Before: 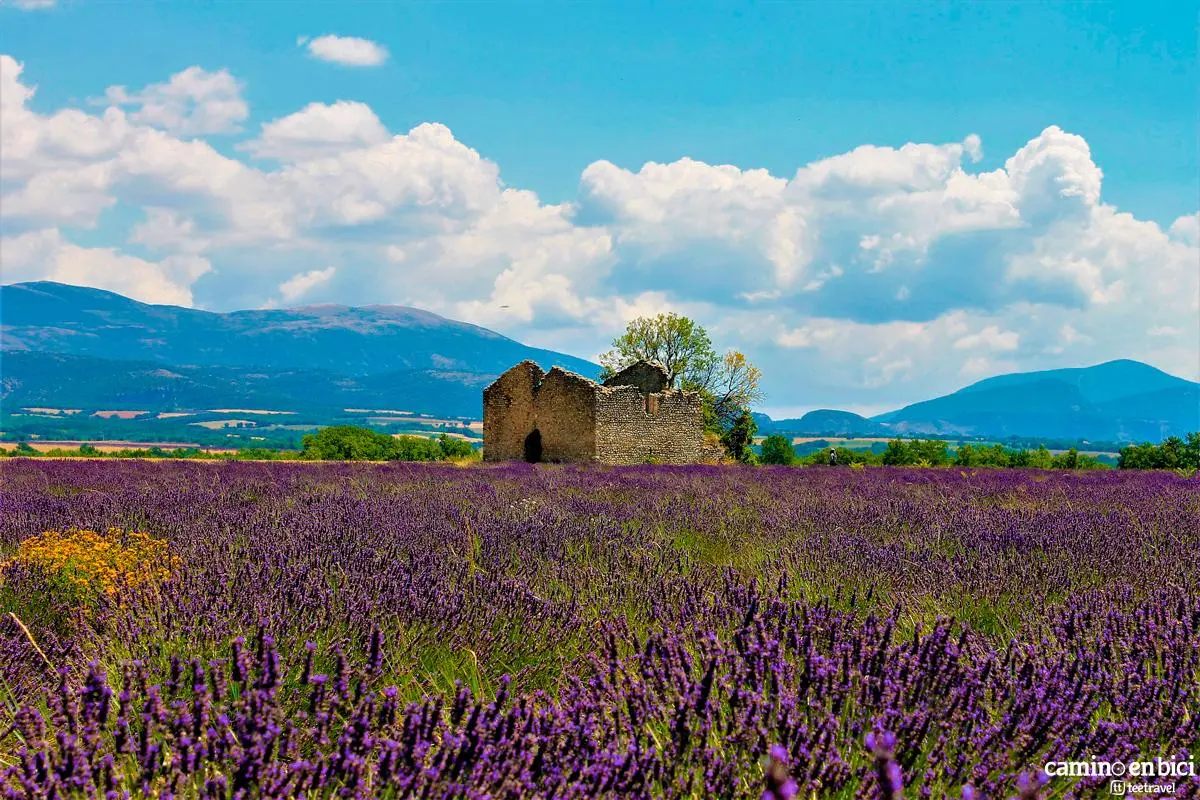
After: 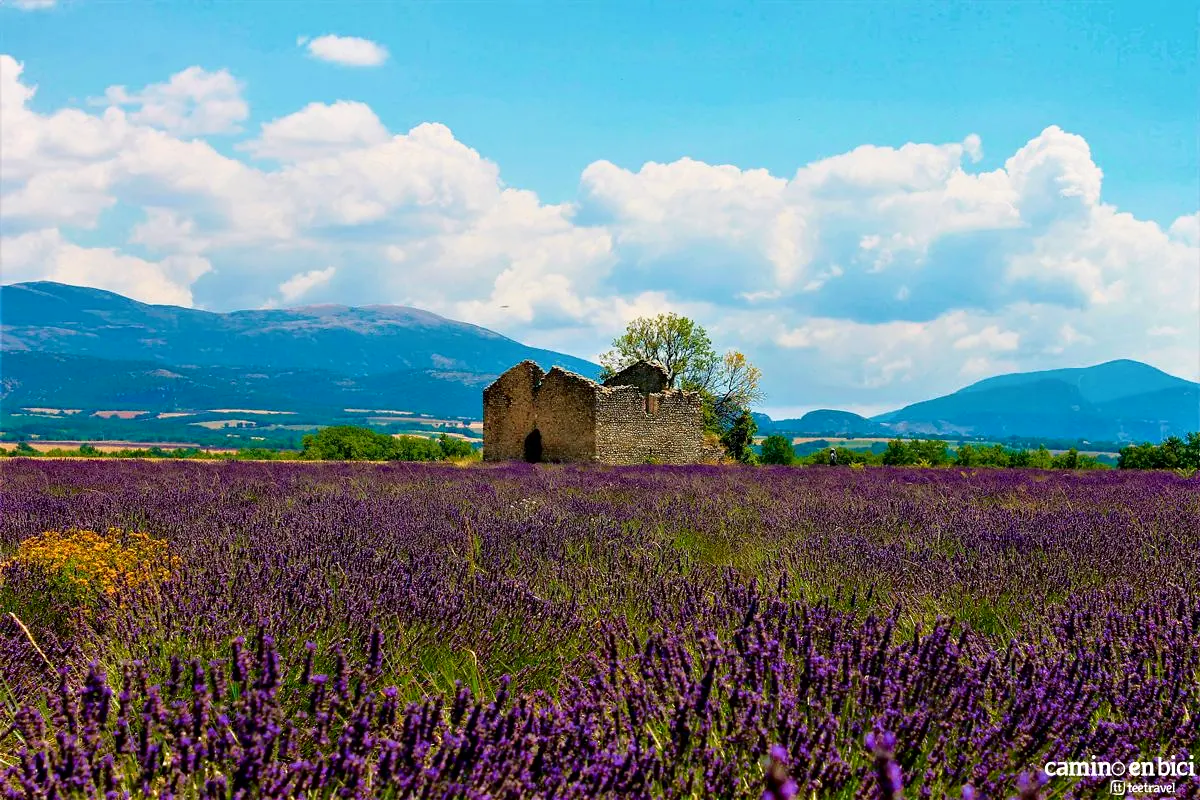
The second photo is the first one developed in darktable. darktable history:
shadows and highlights: shadows -61.6, white point adjustment -5.12, highlights 60.39
